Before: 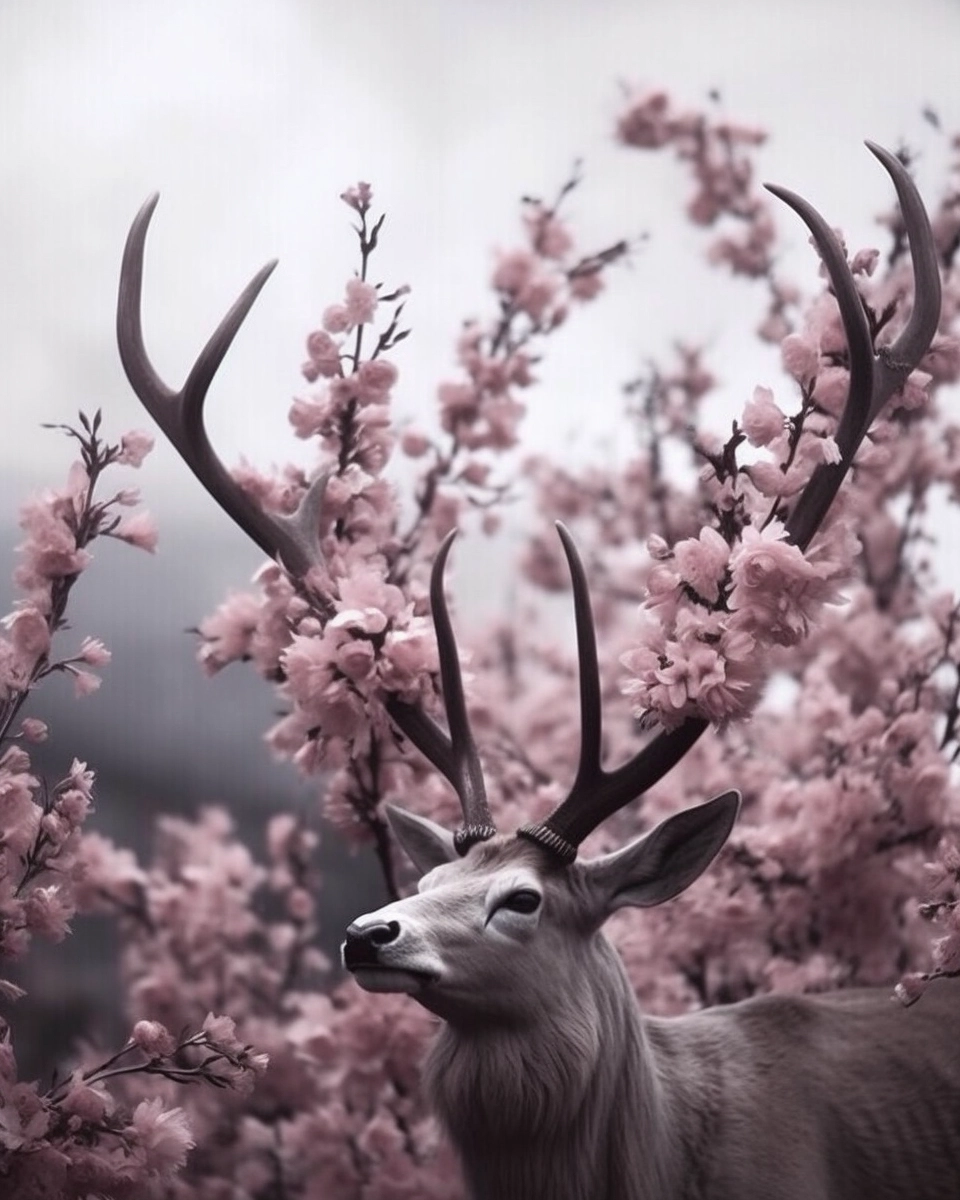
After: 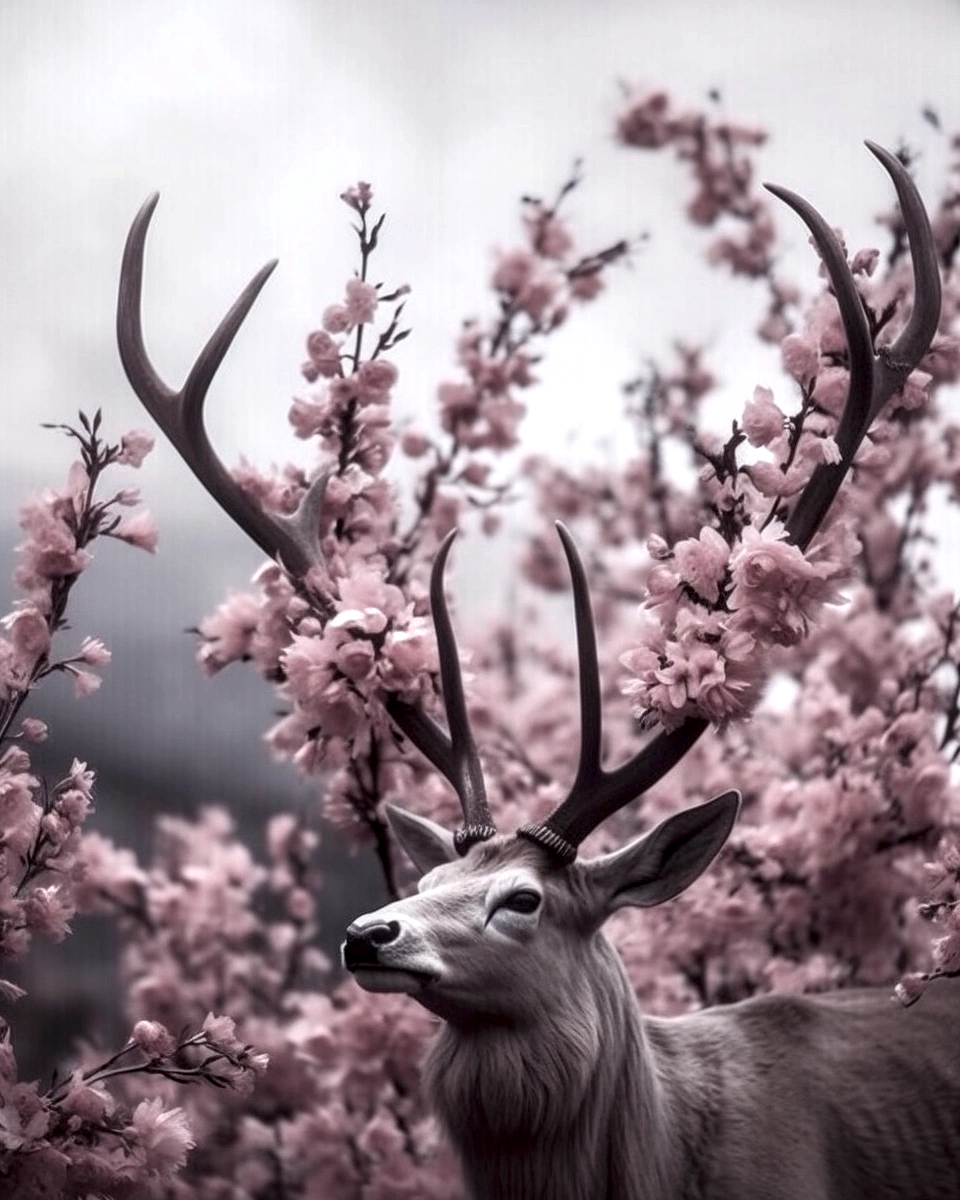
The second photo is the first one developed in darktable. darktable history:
local contrast: highlights 59%, detail 146%
